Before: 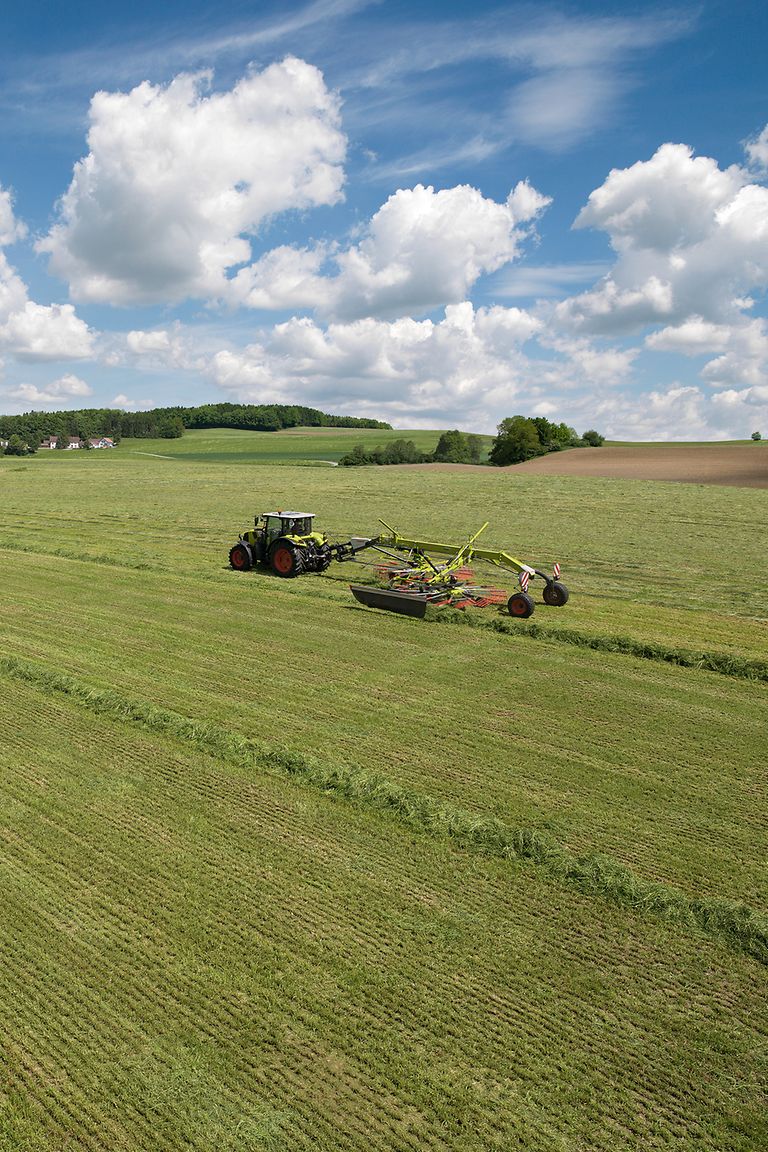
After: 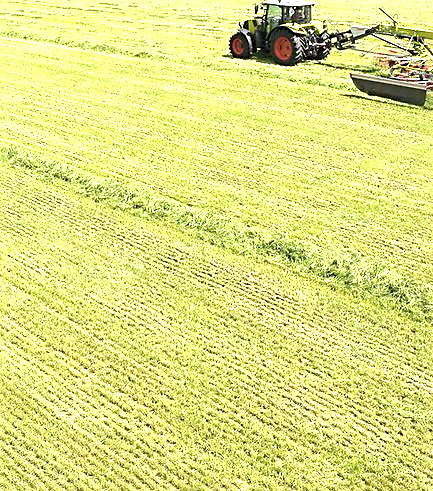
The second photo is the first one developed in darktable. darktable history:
crop: top 44.483%, right 43.593%, bottom 12.892%
sharpen: radius 2.529, amount 0.323
exposure: black level correction 0, exposure 2.088 EV, compensate exposure bias true, compensate highlight preservation false
